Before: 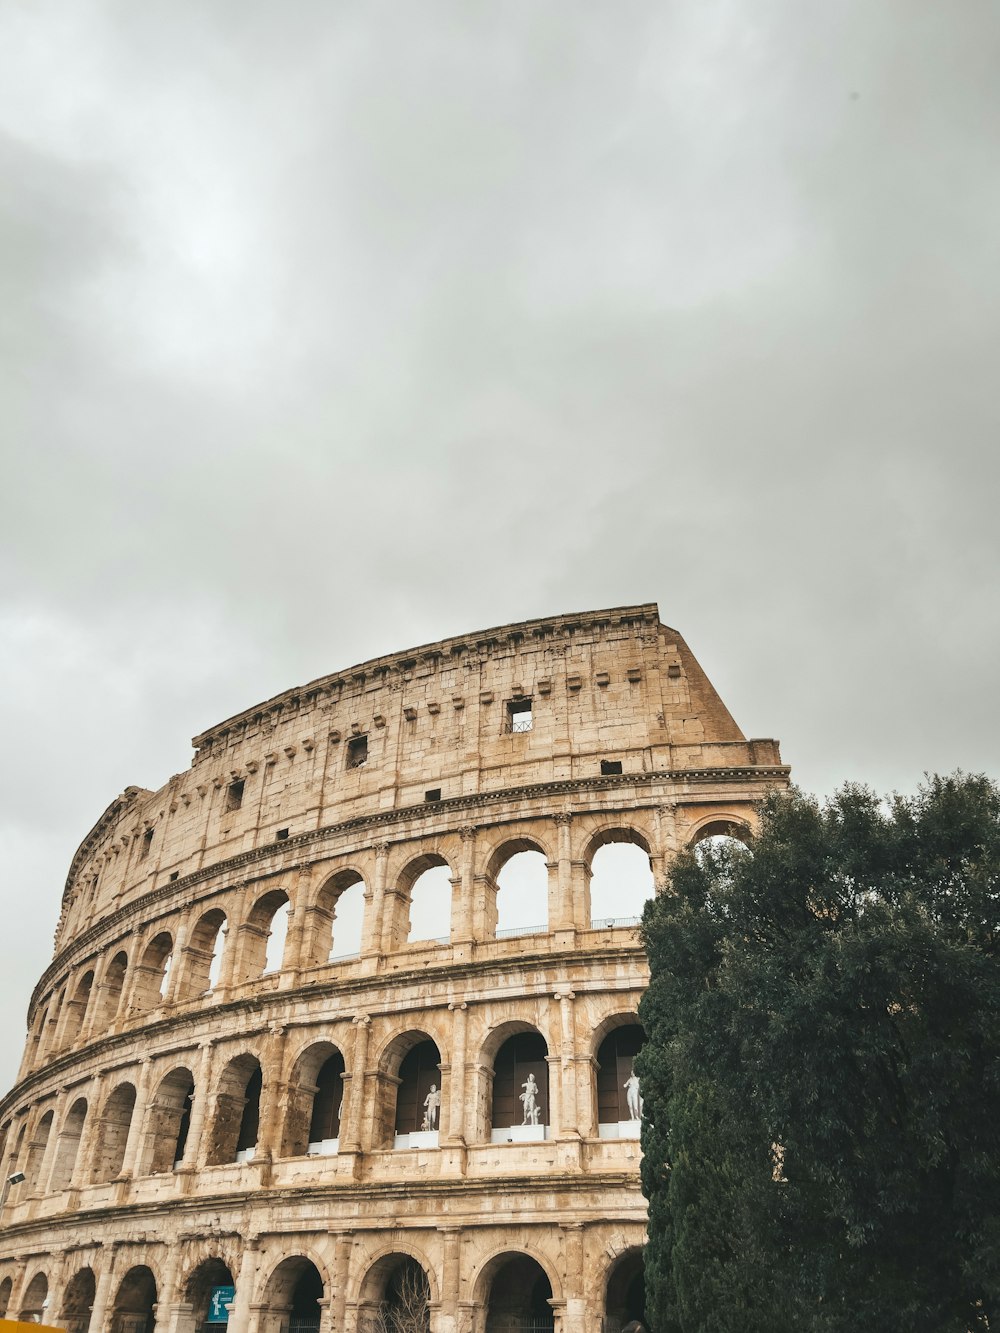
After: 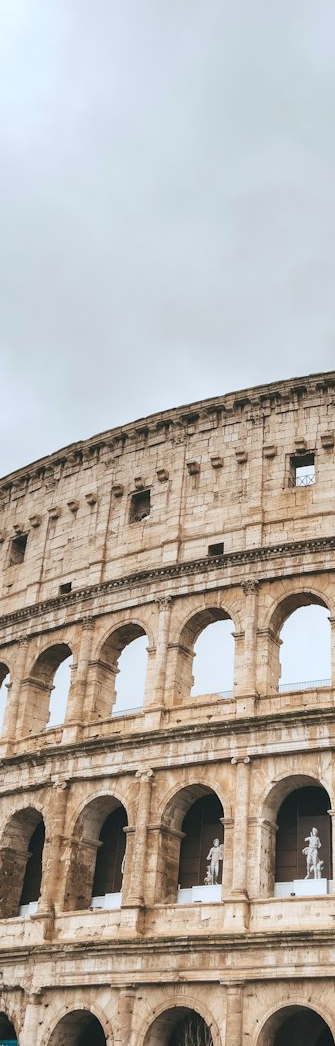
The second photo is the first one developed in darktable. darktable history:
crop and rotate: left 21.77%, top 18.528%, right 44.676%, bottom 2.997%
color correction: highlights a* -0.772, highlights b* -8.92
